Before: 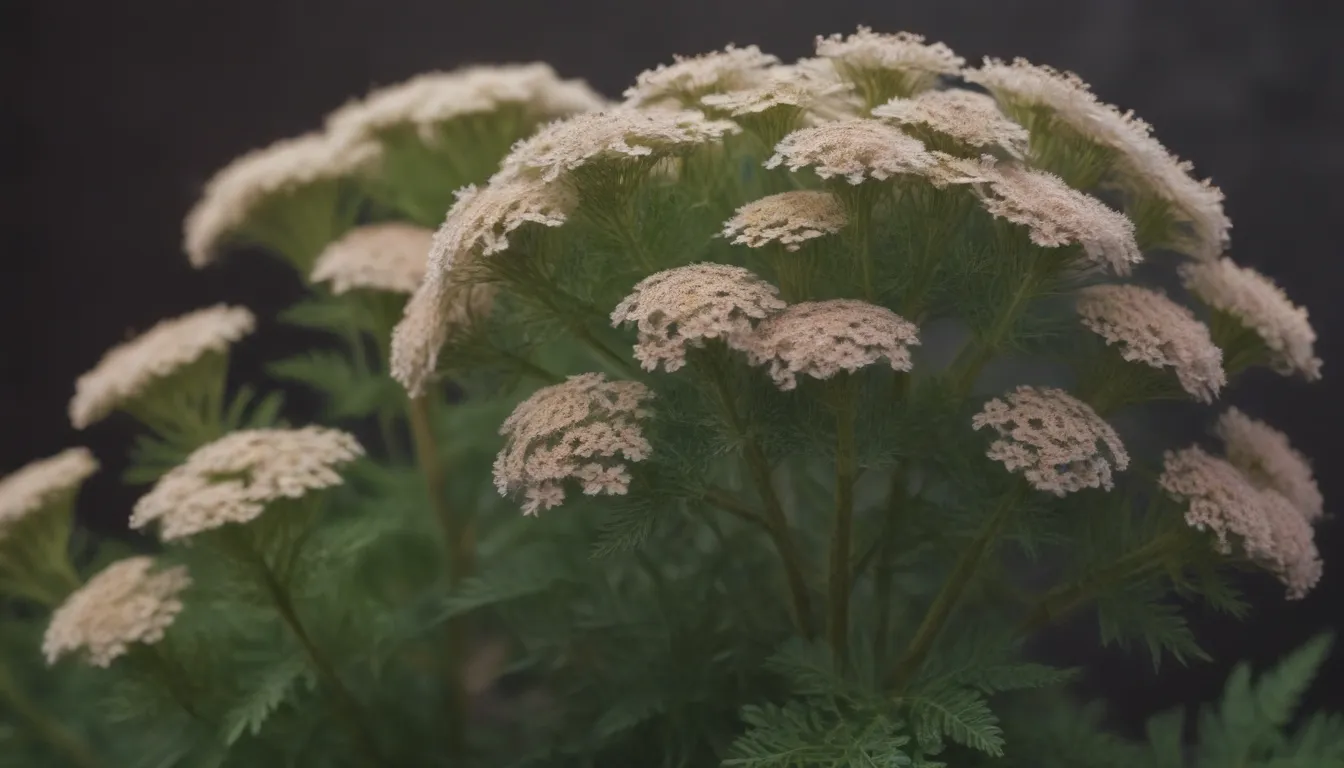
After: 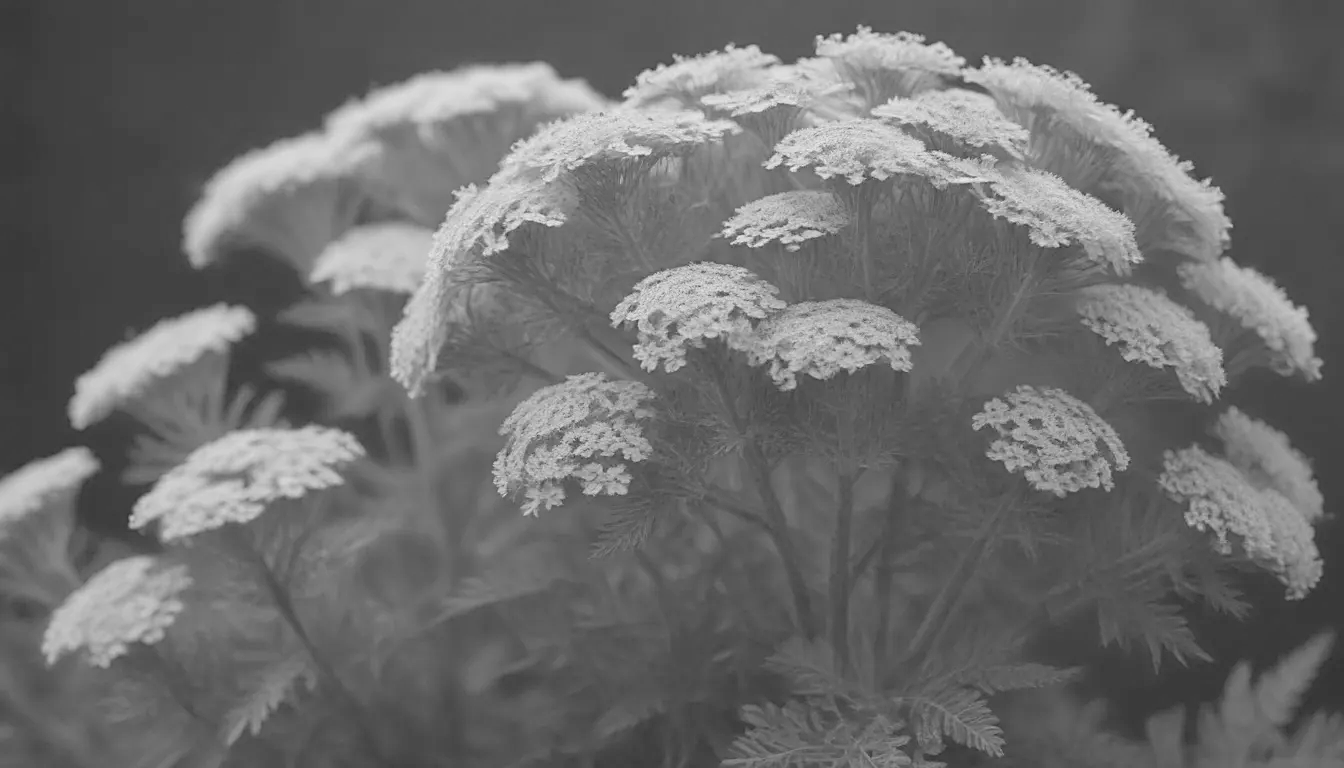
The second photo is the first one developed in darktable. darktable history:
contrast brightness saturation: brightness 0.28
monochrome: on, module defaults
sharpen: on, module defaults
